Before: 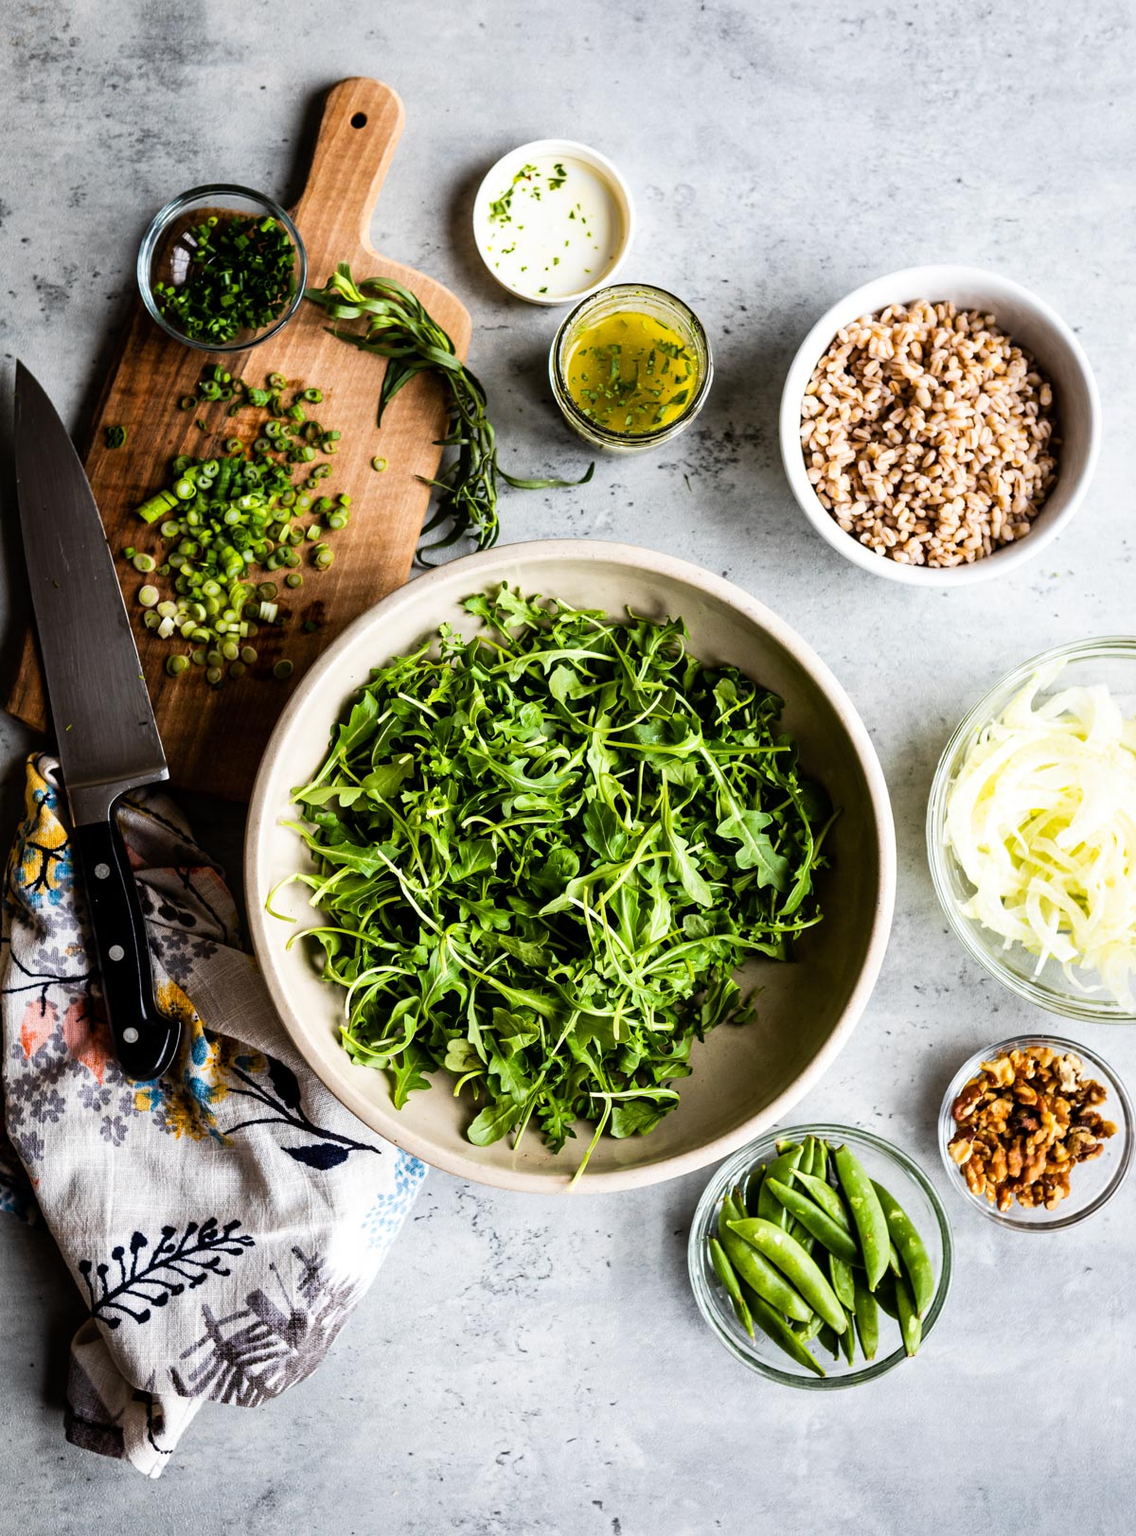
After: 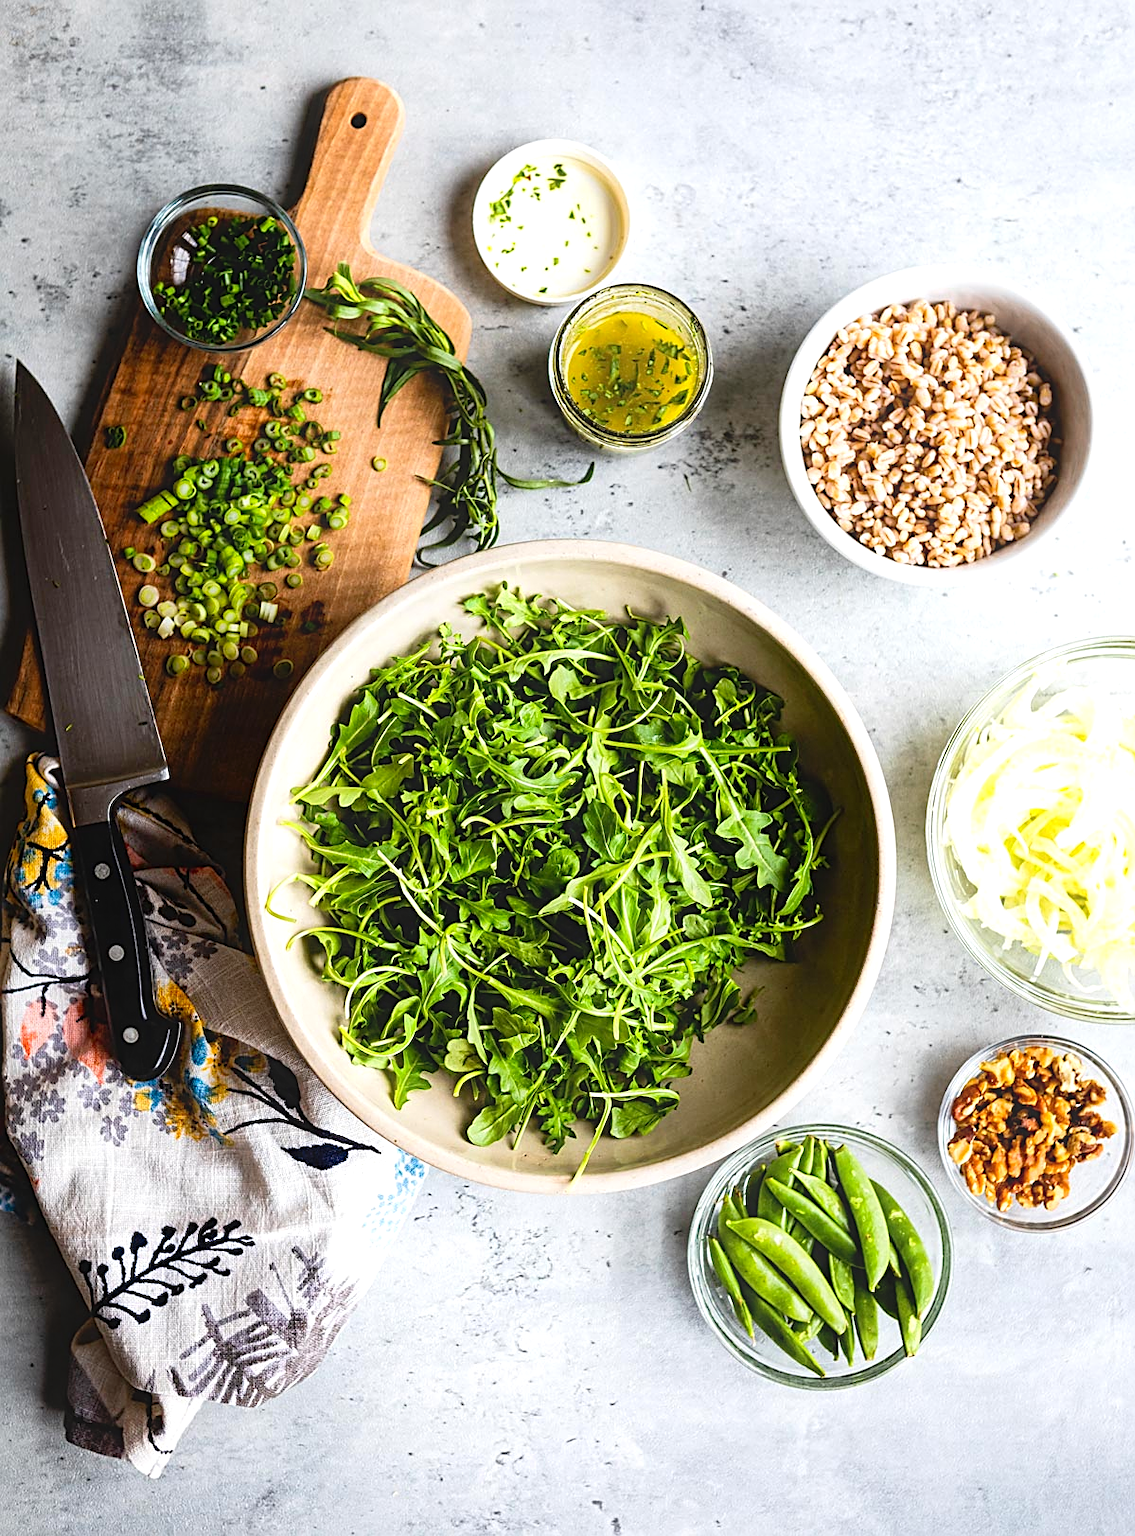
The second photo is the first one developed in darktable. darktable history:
levels: levels [0, 0.435, 0.917]
sharpen: on, module defaults
contrast equalizer: y [[0.439, 0.44, 0.442, 0.457, 0.493, 0.498], [0.5 ×6], [0.5 ×6], [0 ×6], [0 ×6]]
